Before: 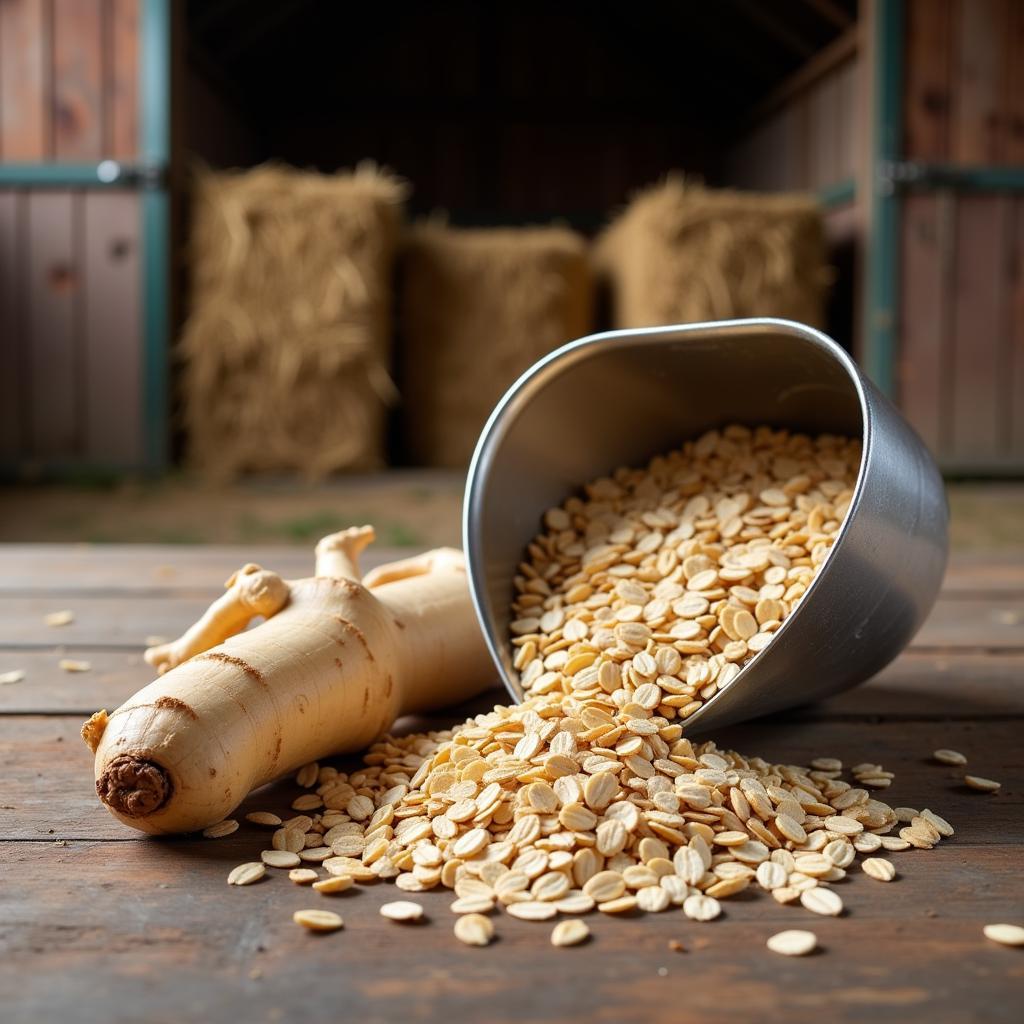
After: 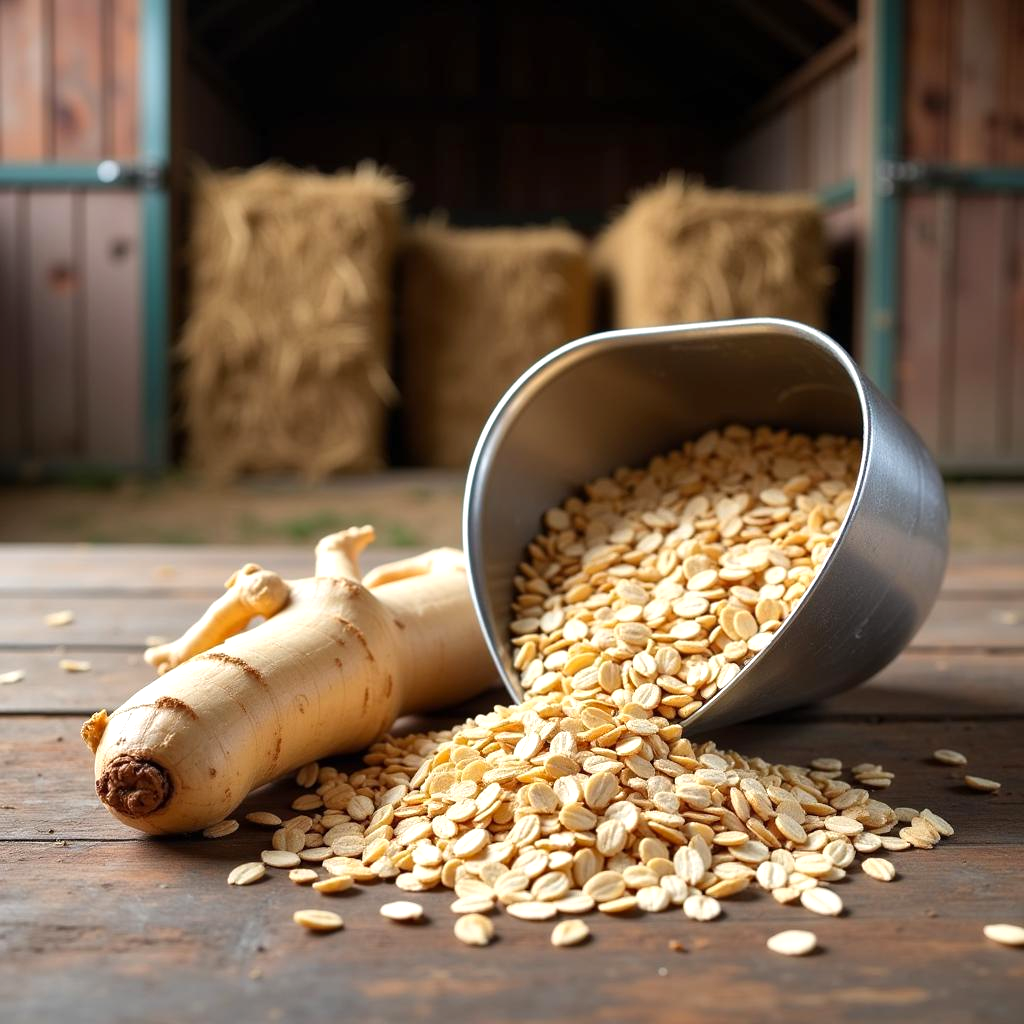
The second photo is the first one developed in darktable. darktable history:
shadows and highlights: shadows 25.68, highlights -48.03, soften with gaussian
exposure: exposure 0.378 EV, compensate highlight preservation false
